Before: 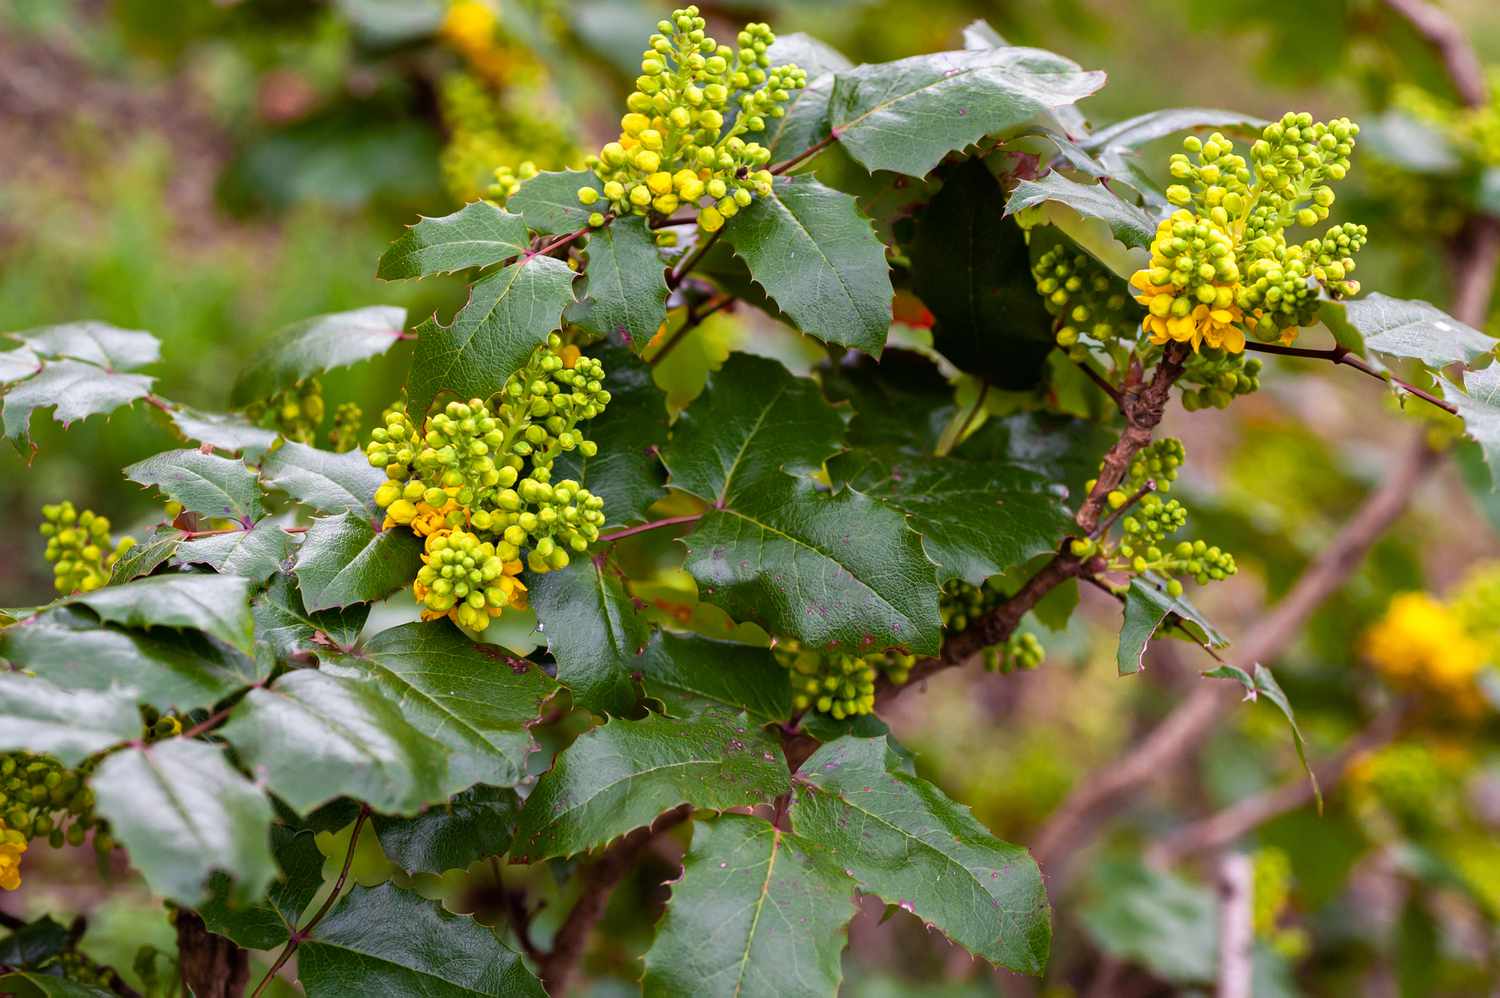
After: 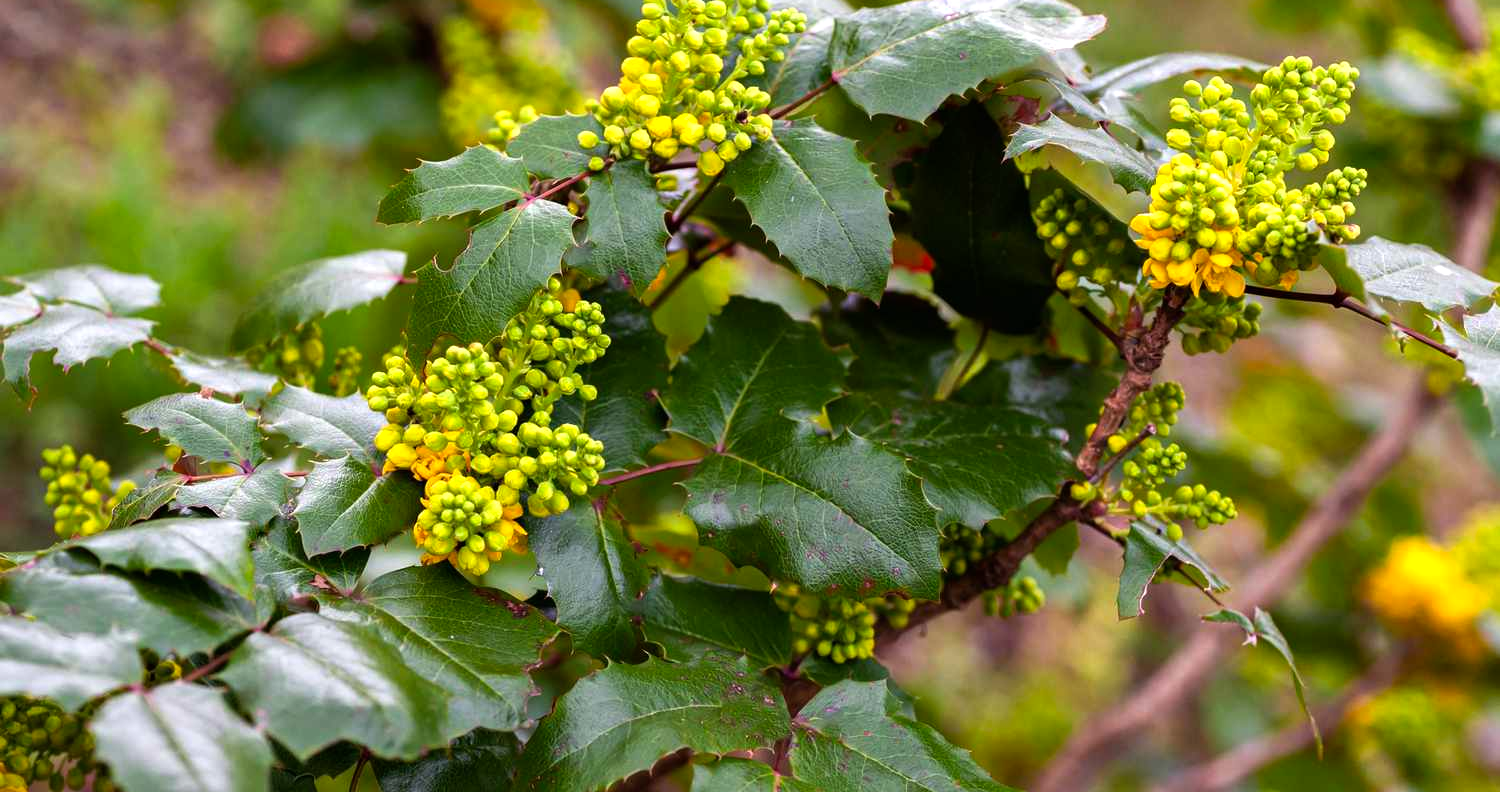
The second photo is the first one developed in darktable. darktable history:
tone equalizer: on, module defaults
crop and rotate: top 5.667%, bottom 14.937%
exposure: compensate highlight preservation false
color balance: contrast 10%
